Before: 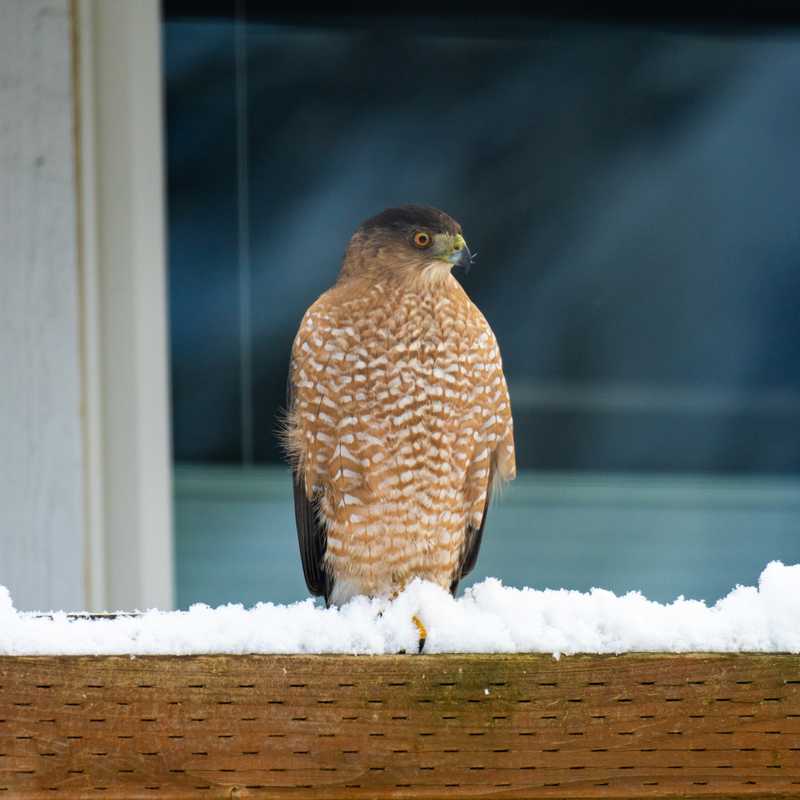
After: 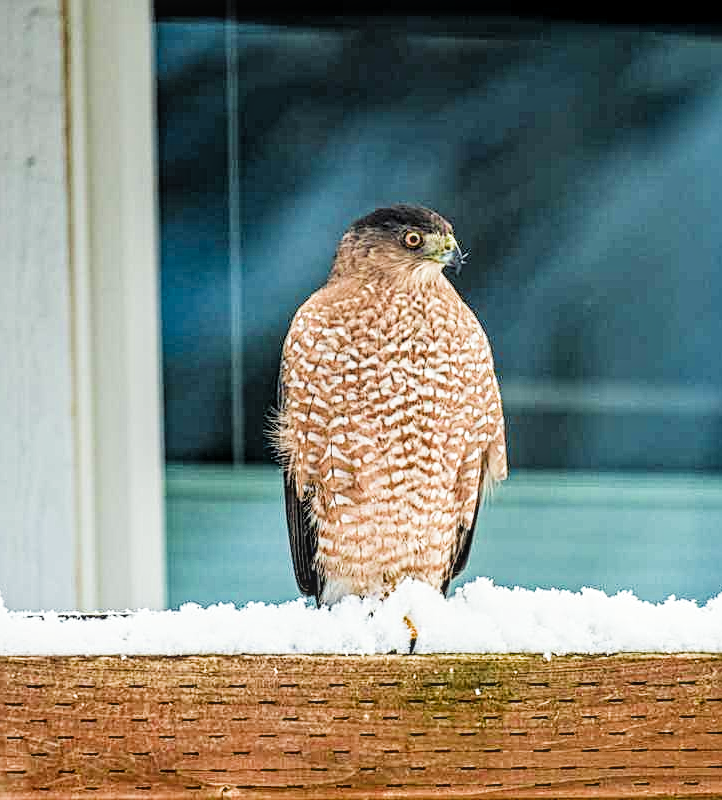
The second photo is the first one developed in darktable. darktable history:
contrast equalizer: octaves 7, y [[0.506, 0.531, 0.562, 0.606, 0.638, 0.669], [0.5 ×6], [0.5 ×6], [0 ×6], [0 ×6]]
exposure: black level correction 0, exposure 1.101 EV, compensate highlight preservation false
local contrast: on, module defaults
crop and rotate: left 1.336%, right 8.29%
color calibration: output R [0.972, 0.068, -0.094, 0], output G [-0.178, 1.216, -0.086, 0], output B [0.095, -0.136, 0.98, 0], illuminant same as pipeline (D50), x 0.346, y 0.358, temperature 4991.63 K
sharpen: on, module defaults
filmic rgb: black relative exposure -7.65 EV, white relative exposure 4.56 EV, hardness 3.61, contrast 1.062, color science v4 (2020), iterations of high-quality reconstruction 0
